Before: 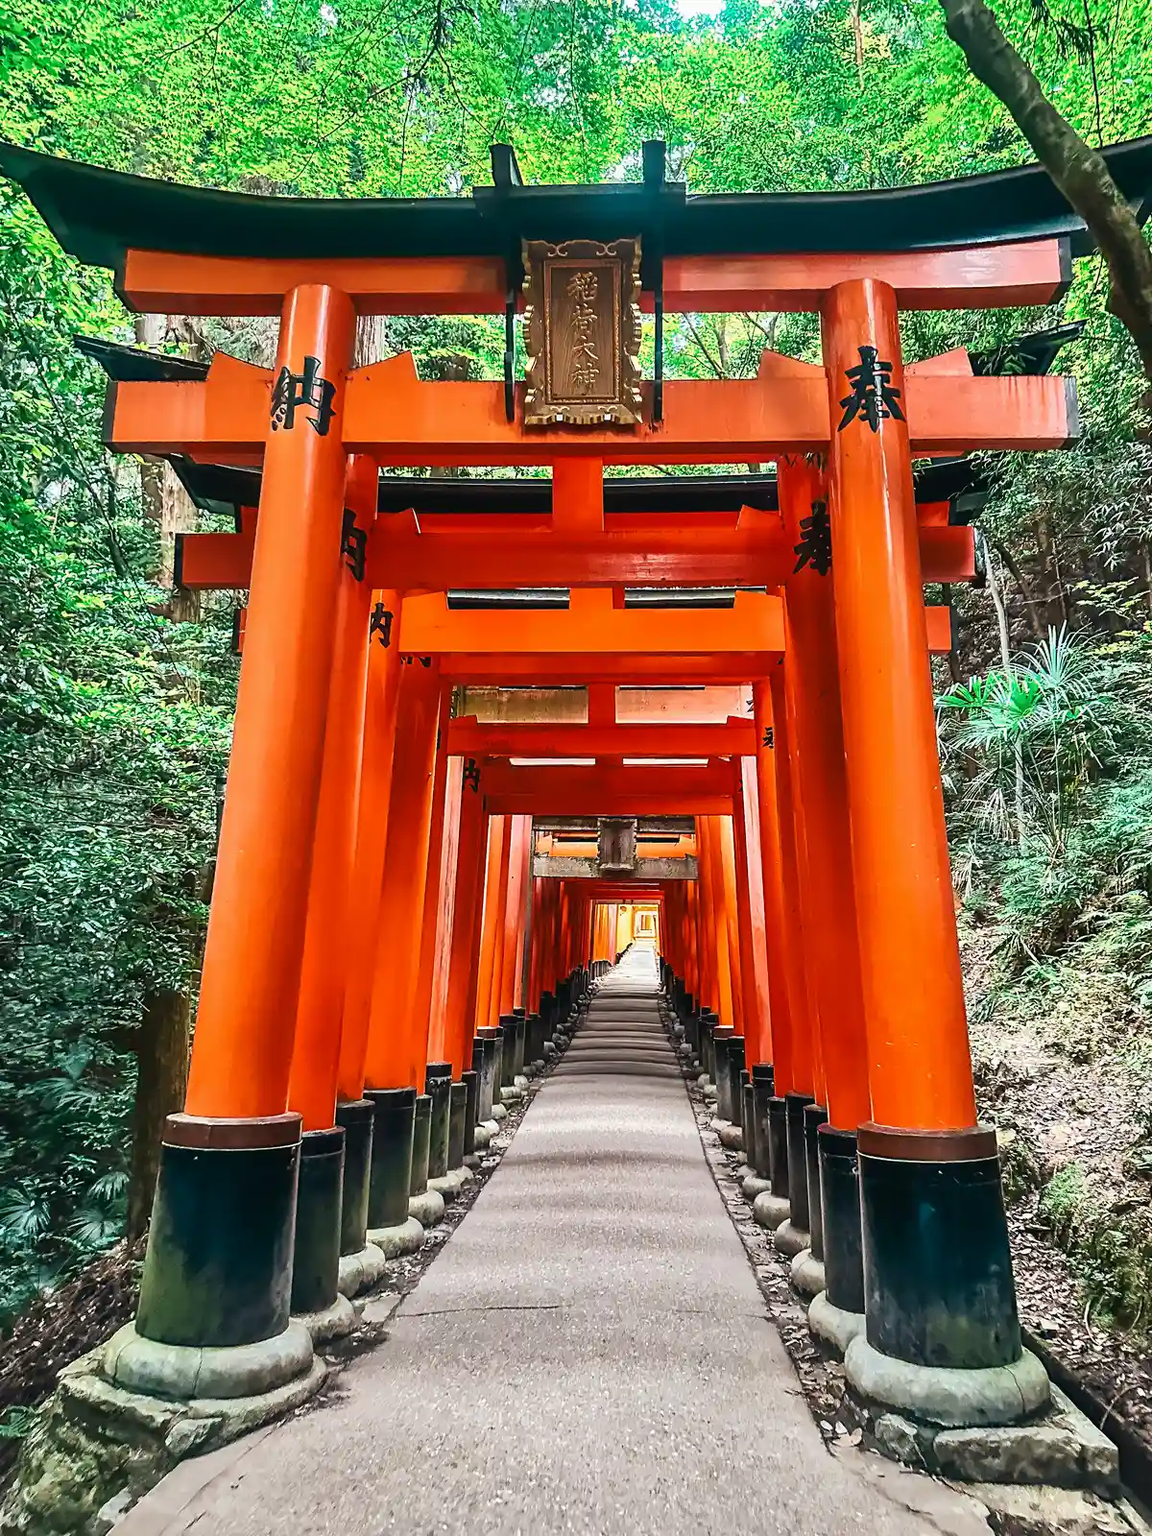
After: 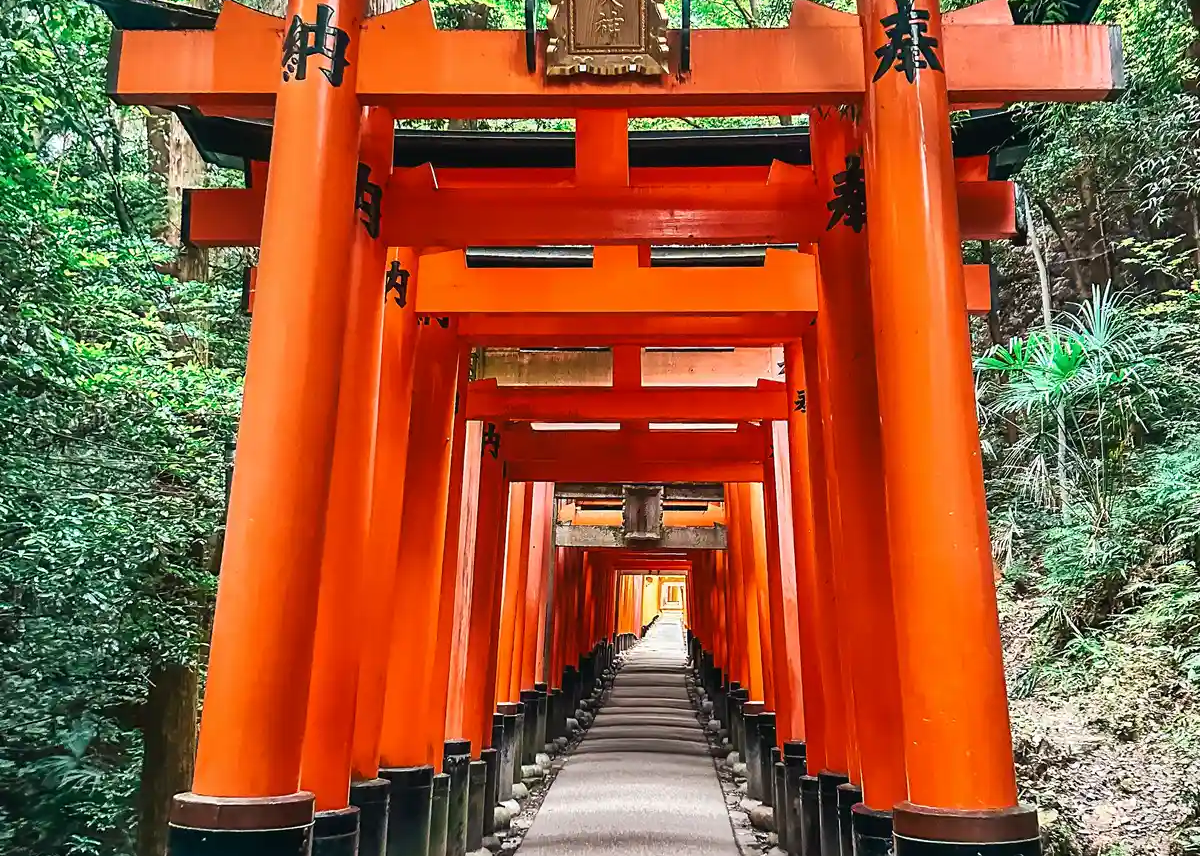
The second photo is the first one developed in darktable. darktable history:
crop and rotate: top 23.043%, bottom 23.437%
tone equalizer: on, module defaults
